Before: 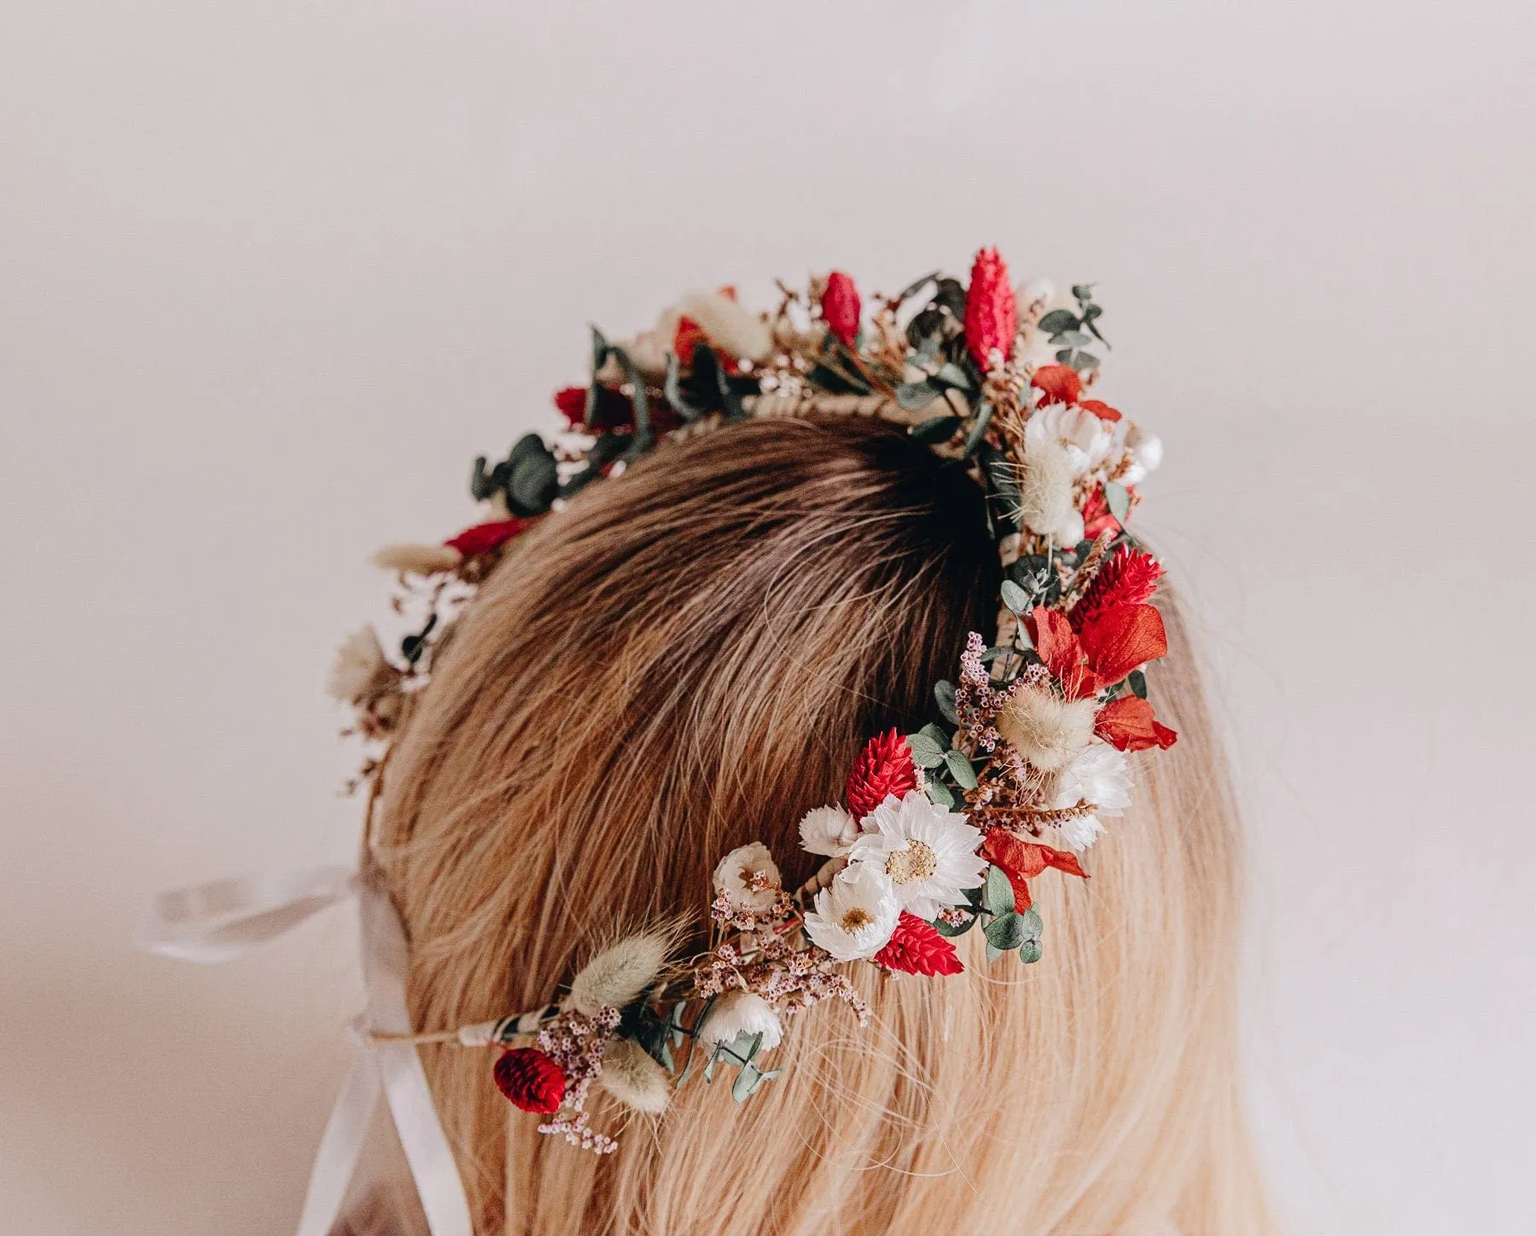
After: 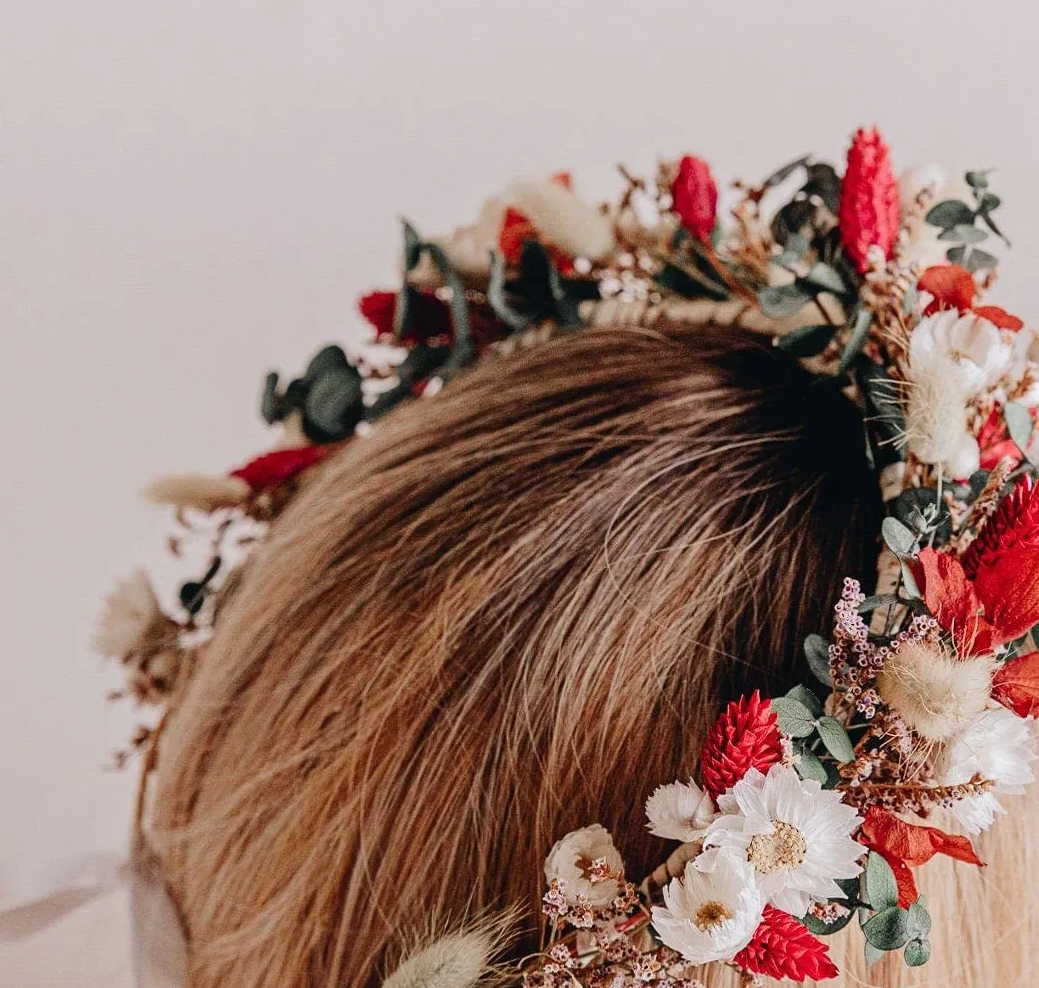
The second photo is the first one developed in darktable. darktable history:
crop: left 16.208%, top 11.272%, right 26.06%, bottom 20.51%
